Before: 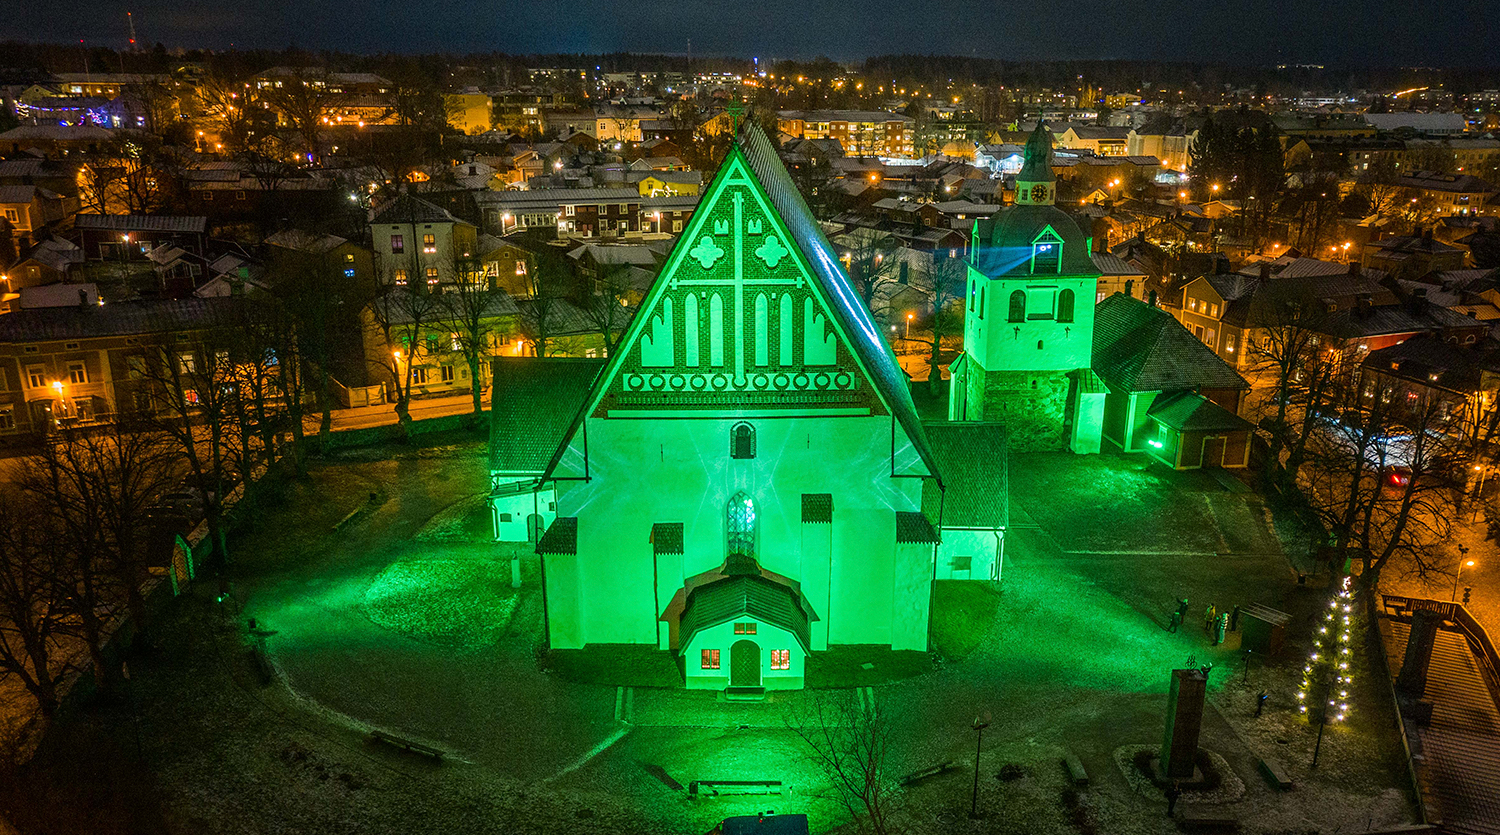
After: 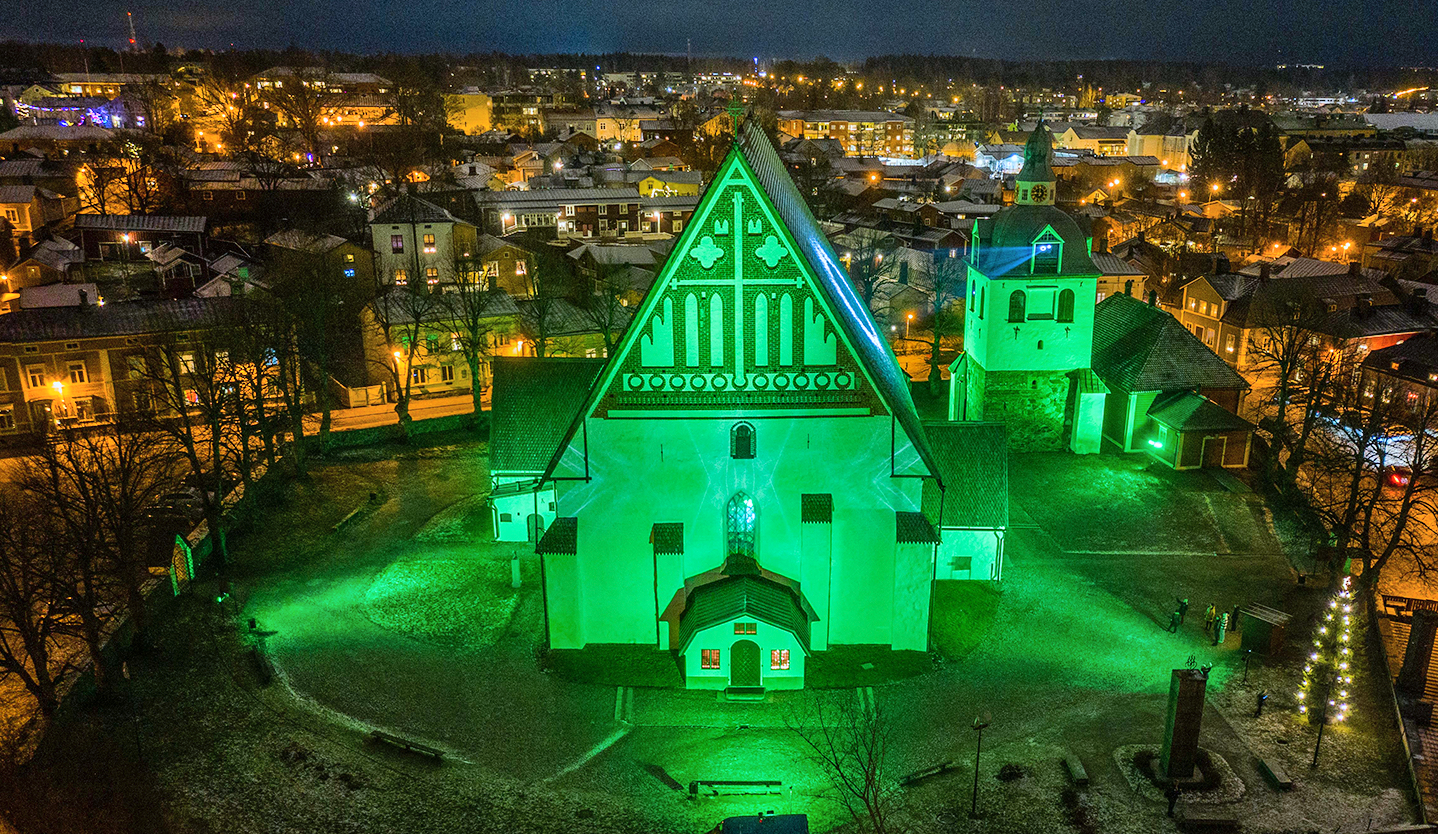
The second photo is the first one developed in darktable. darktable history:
crop: right 4.126%, bottom 0.031%
shadows and highlights: shadows 53, soften with gaussian
white balance: red 0.954, blue 1.079
